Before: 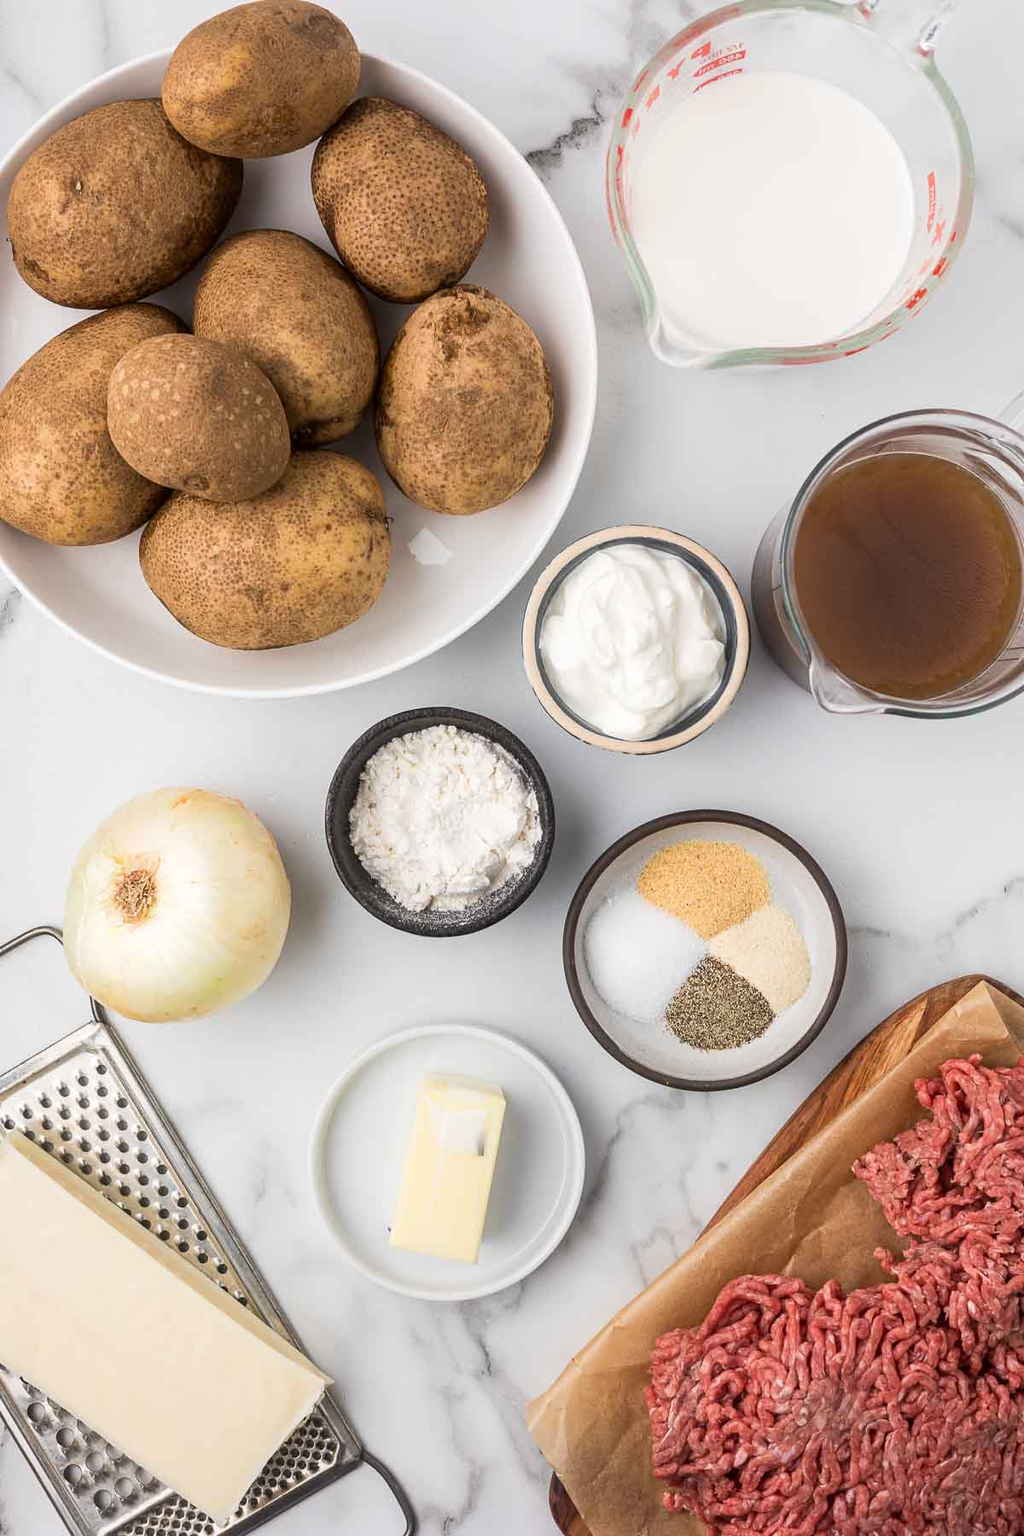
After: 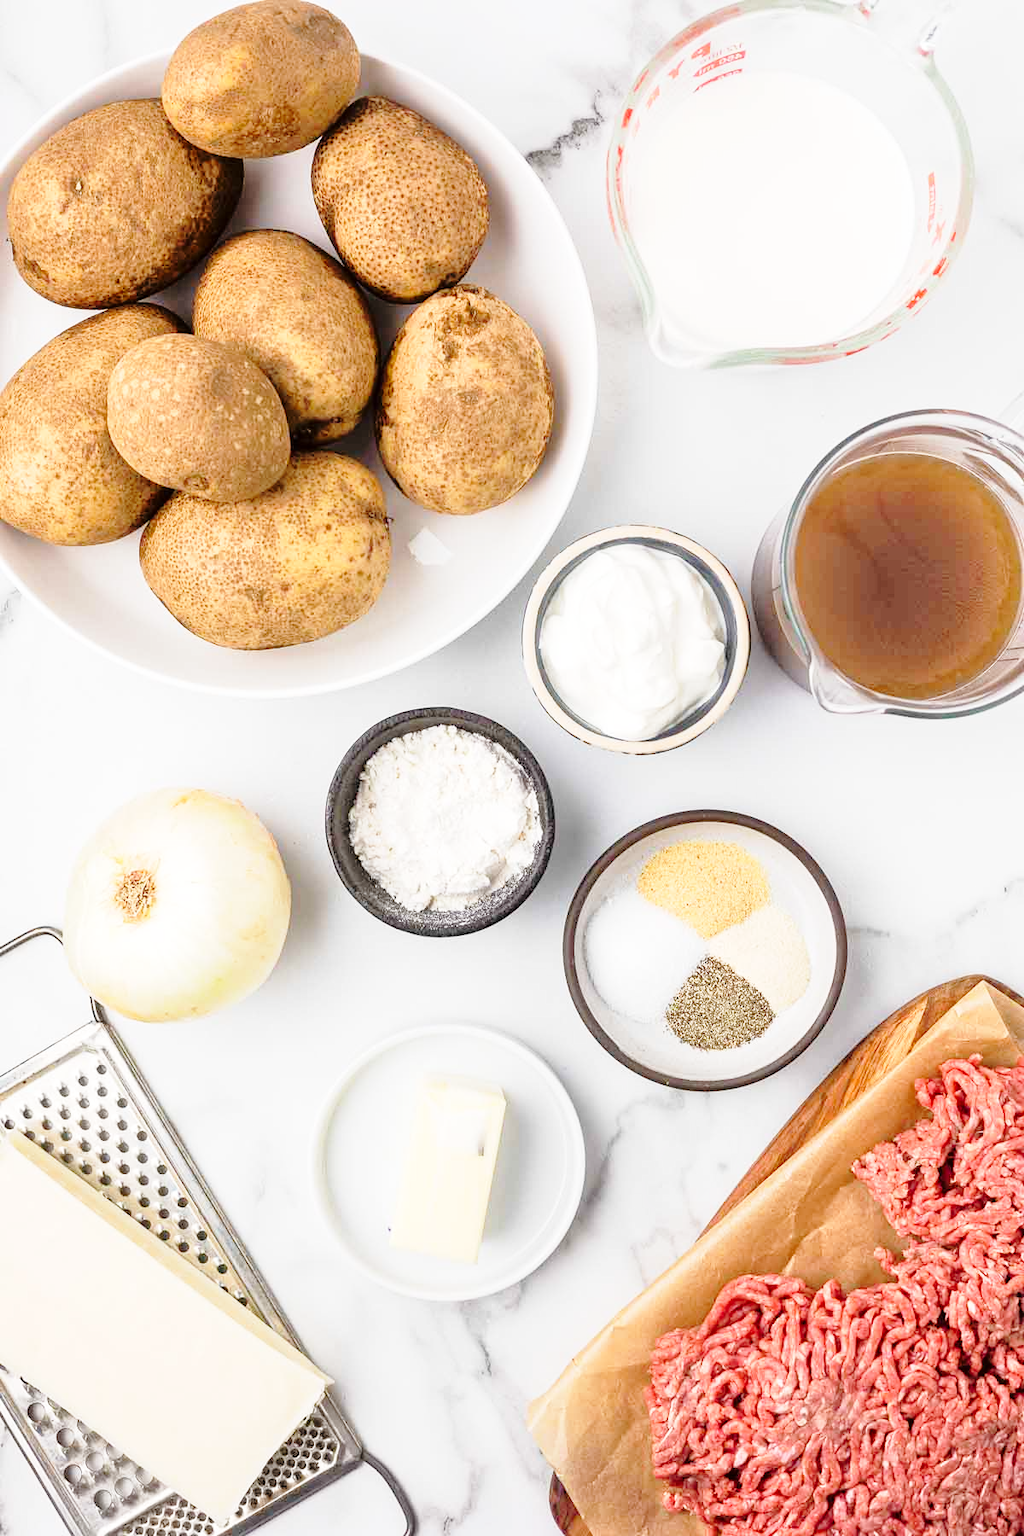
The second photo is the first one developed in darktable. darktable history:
base curve: curves: ch0 [(0, 0) (0.028, 0.03) (0.121, 0.232) (0.46, 0.748) (0.859, 0.968) (1, 1)], preserve colors none
tone equalizer: -8 EV 0.001 EV, -7 EV -0.004 EV, -6 EV 0.009 EV, -5 EV 0.032 EV, -4 EV 0.276 EV, -3 EV 0.644 EV, -2 EV 0.584 EV, -1 EV 0.187 EV, +0 EV 0.024 EV
